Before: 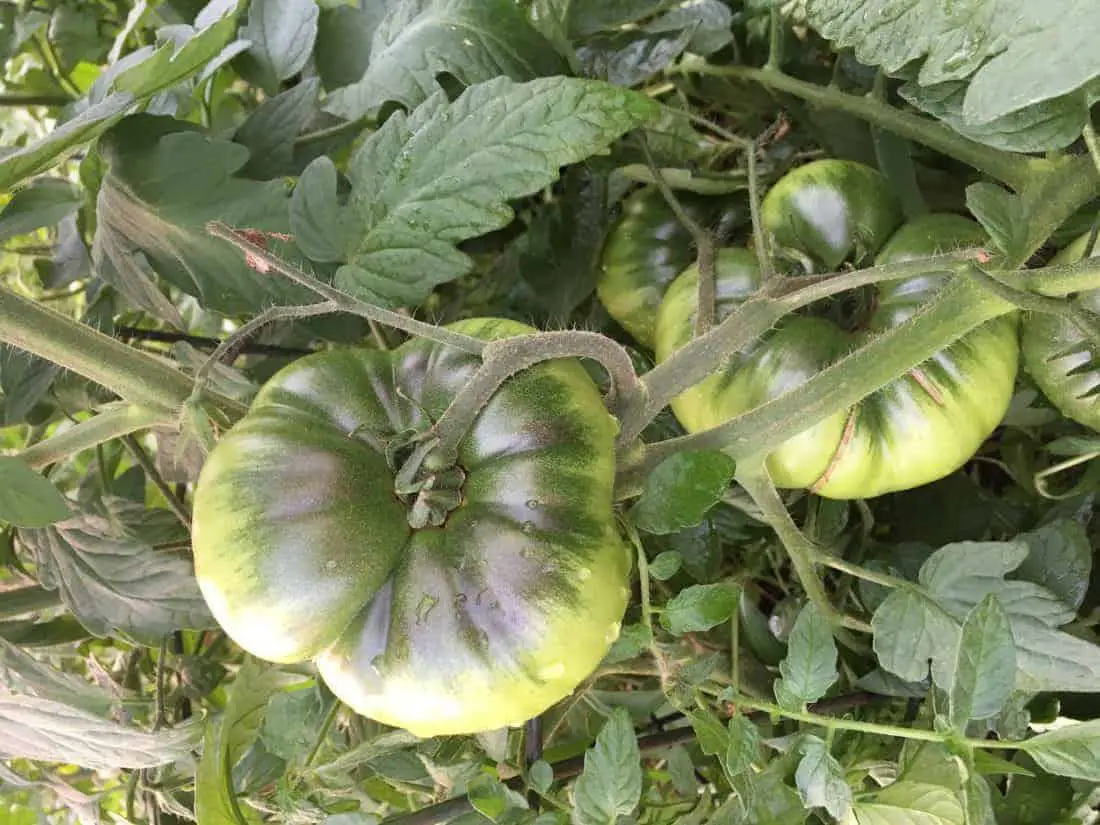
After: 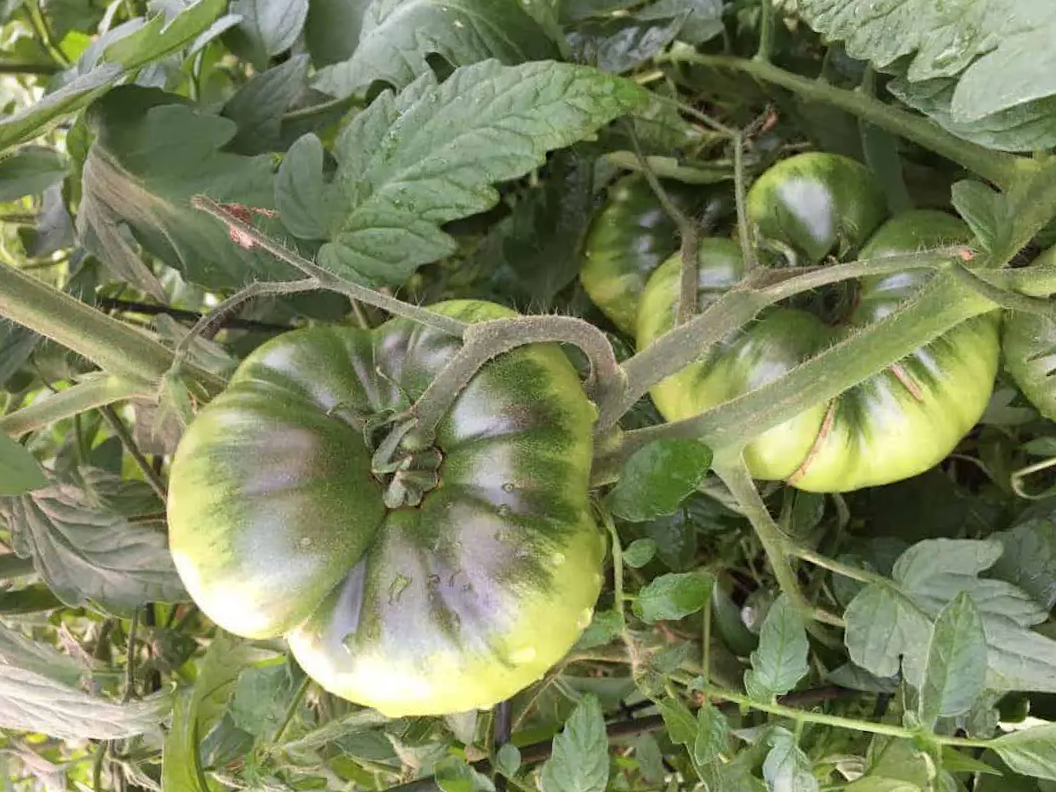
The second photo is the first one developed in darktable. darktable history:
crop and rotate: angle -1.8°
